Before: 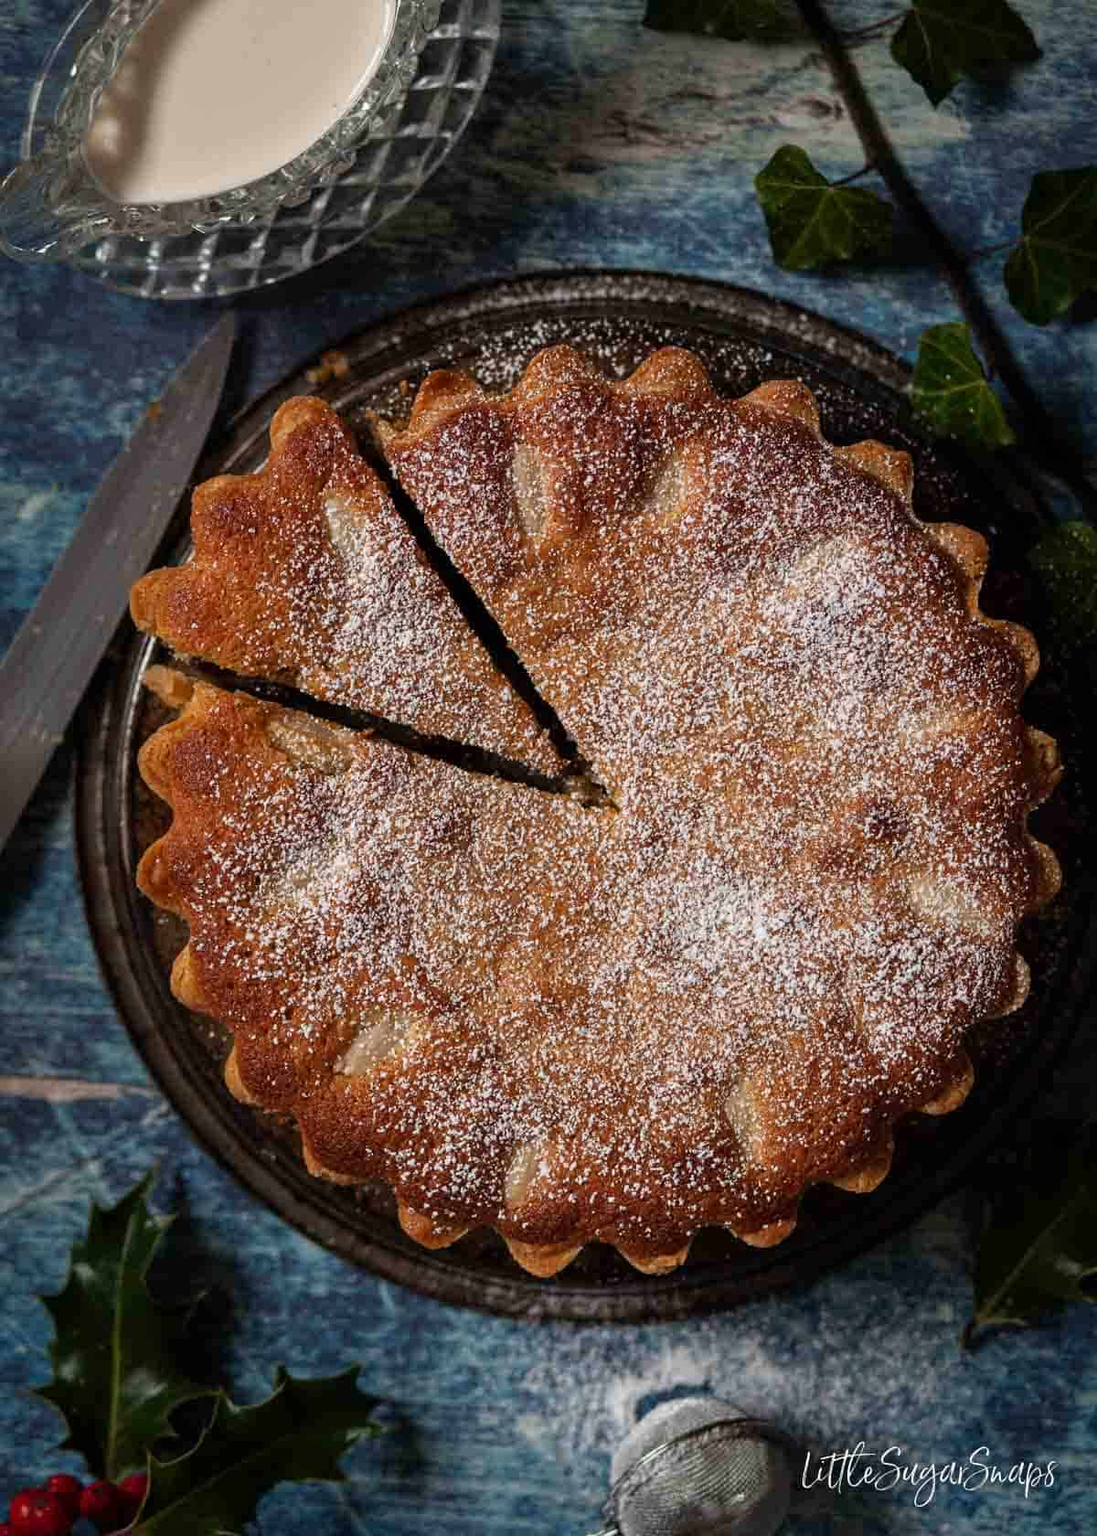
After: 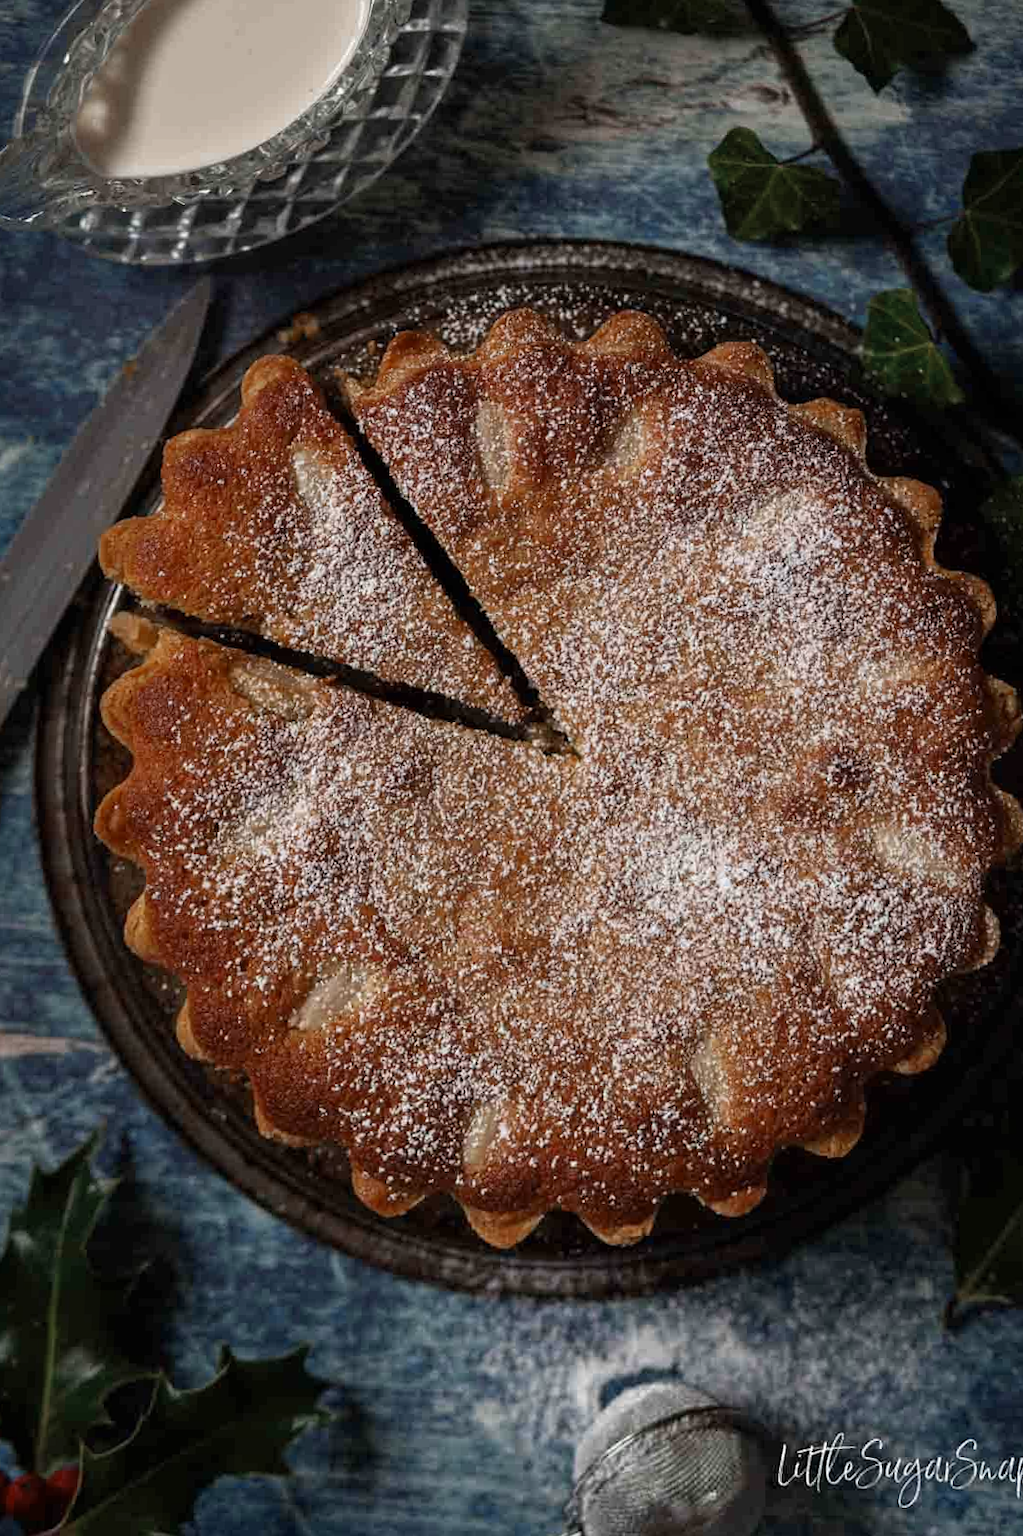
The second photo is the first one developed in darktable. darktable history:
color zones: curves: ch0 [(0, 0.5) (0.125, 0.4) (0.25, 0.5) (0.375, 0.4) (0.5, 0.4) (0.625, 0.35) (0.75, 0.35) (0.875, 0.5)]; ch1 [(0, 0.35) (0.125, 0.45) (0.25, 0.35) (0.375, 0.35) (0.5, 0.35) (0.625, 0.35) (0.75, 0.45) (0.875, 0.35)]; ch2 [(0, 0.6) (0.125, 0.5) (0.25, 0.5) (0.375, 0.6) (0.5, 0.6) (0.625, 0.5) (0.75, 0.5) (0.875, 0.5)]
rotate and perspective: rotation 0.215°, lens shift (vertical) -0.139, crop left 0.069, crop right 0.939, crop top 0.002, crop bottom 0.996
